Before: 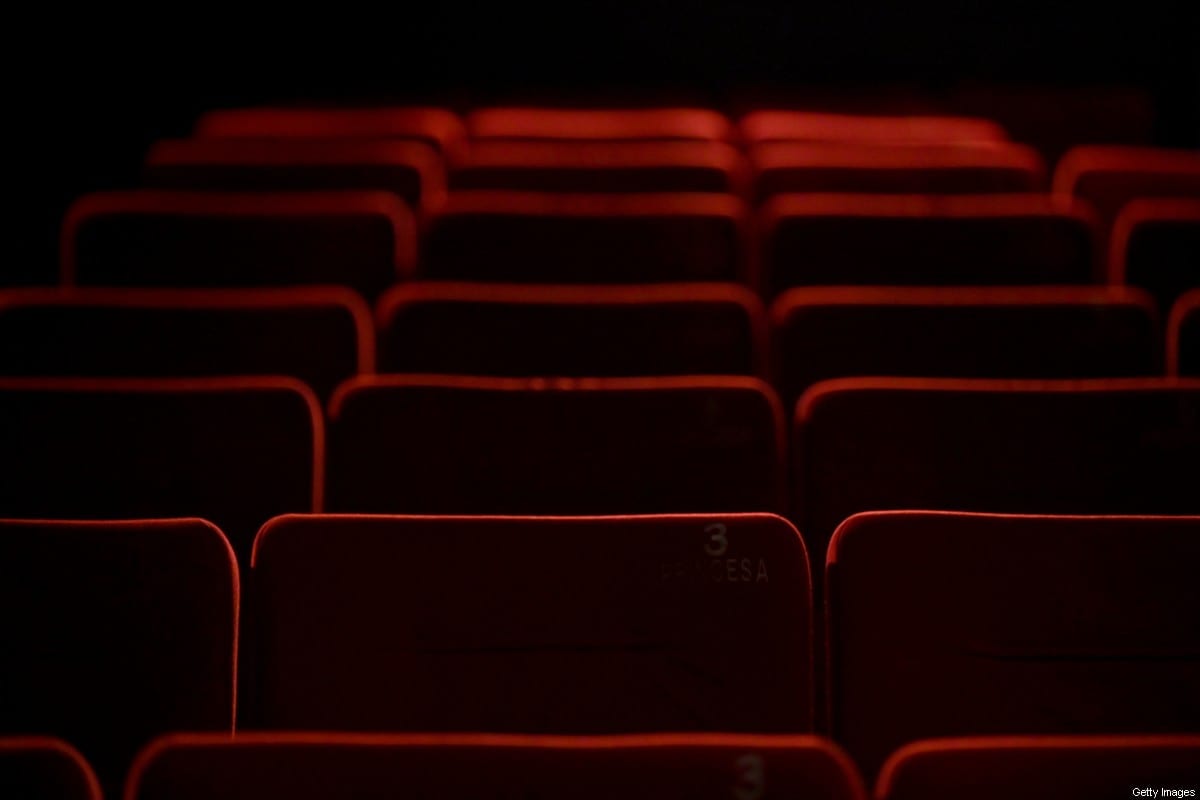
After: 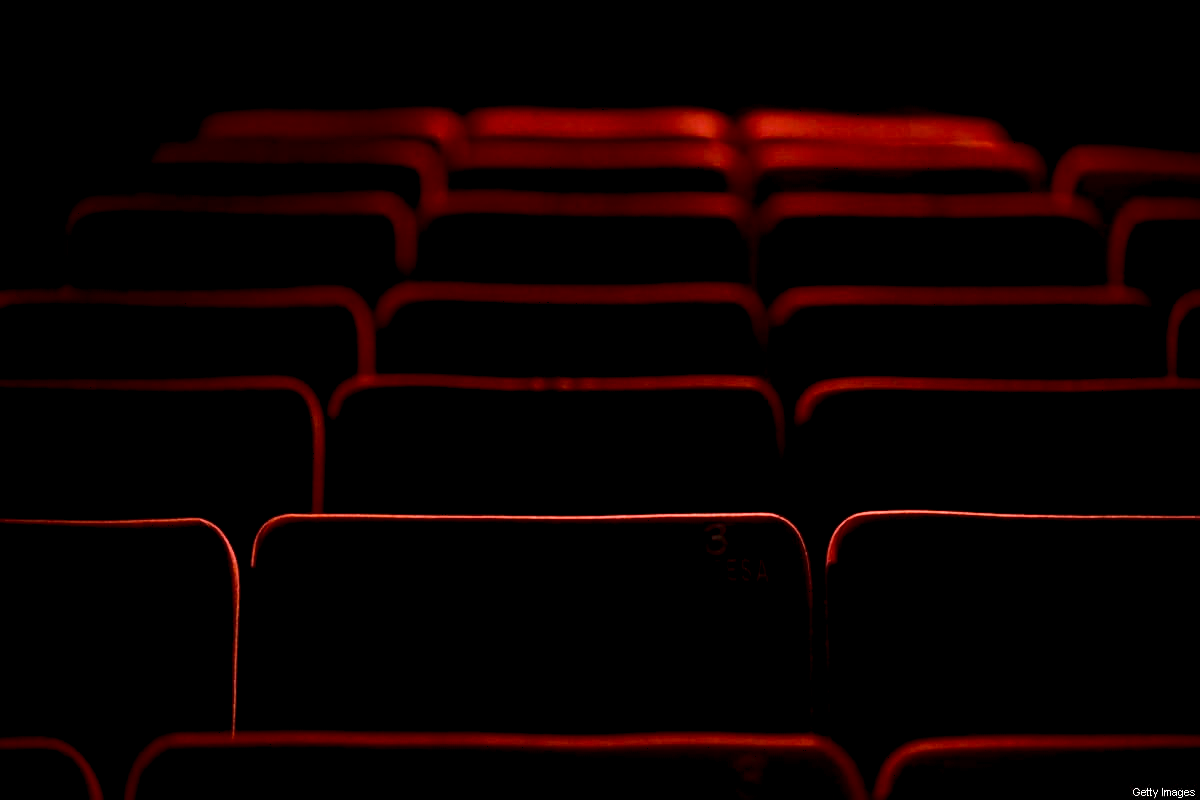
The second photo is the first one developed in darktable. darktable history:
sharpen: amount 0.496
velvia: strength 44.53%
exposure: black level correction 0.009, exposure -0.165 EV, compensate highlight preservation false
base curve: curves: ch0 [(0, 0) (0.036, 0.037) (0.121, 0.228) (0.46, 0.76) (0.859, 0.983) (1, 1)], preserve colors average RGB
